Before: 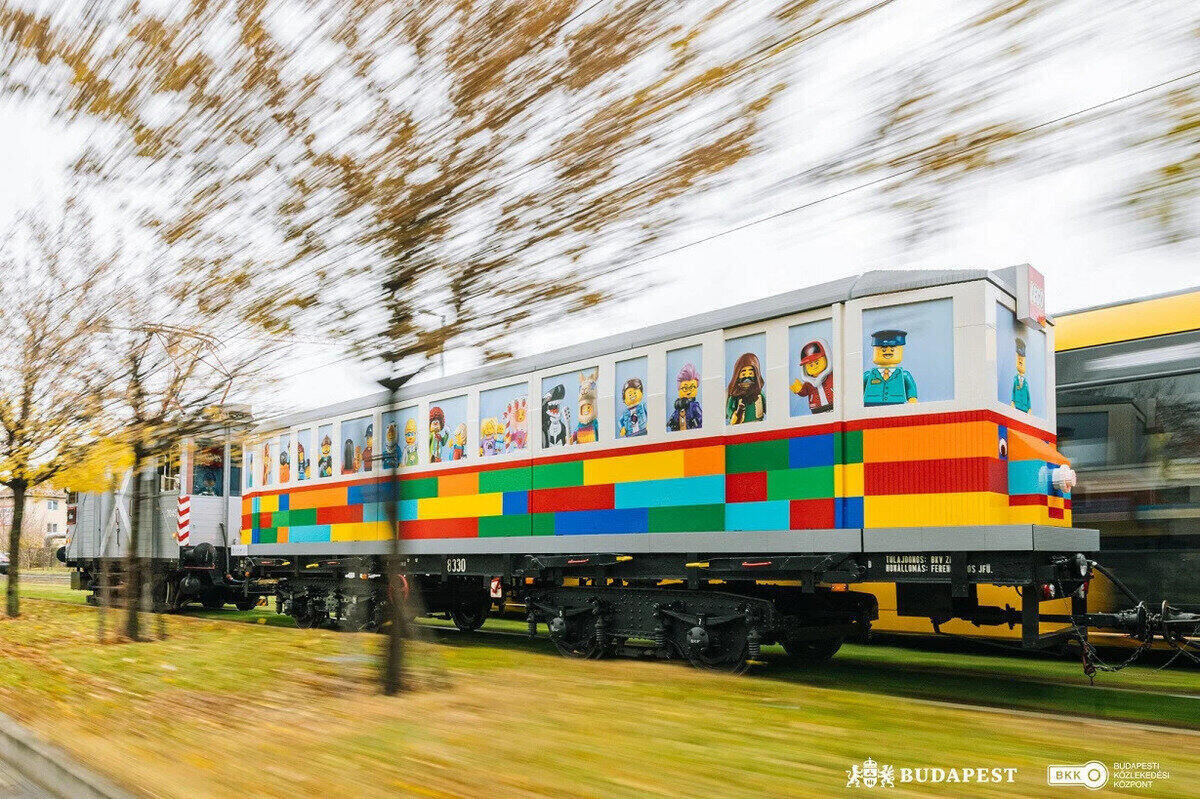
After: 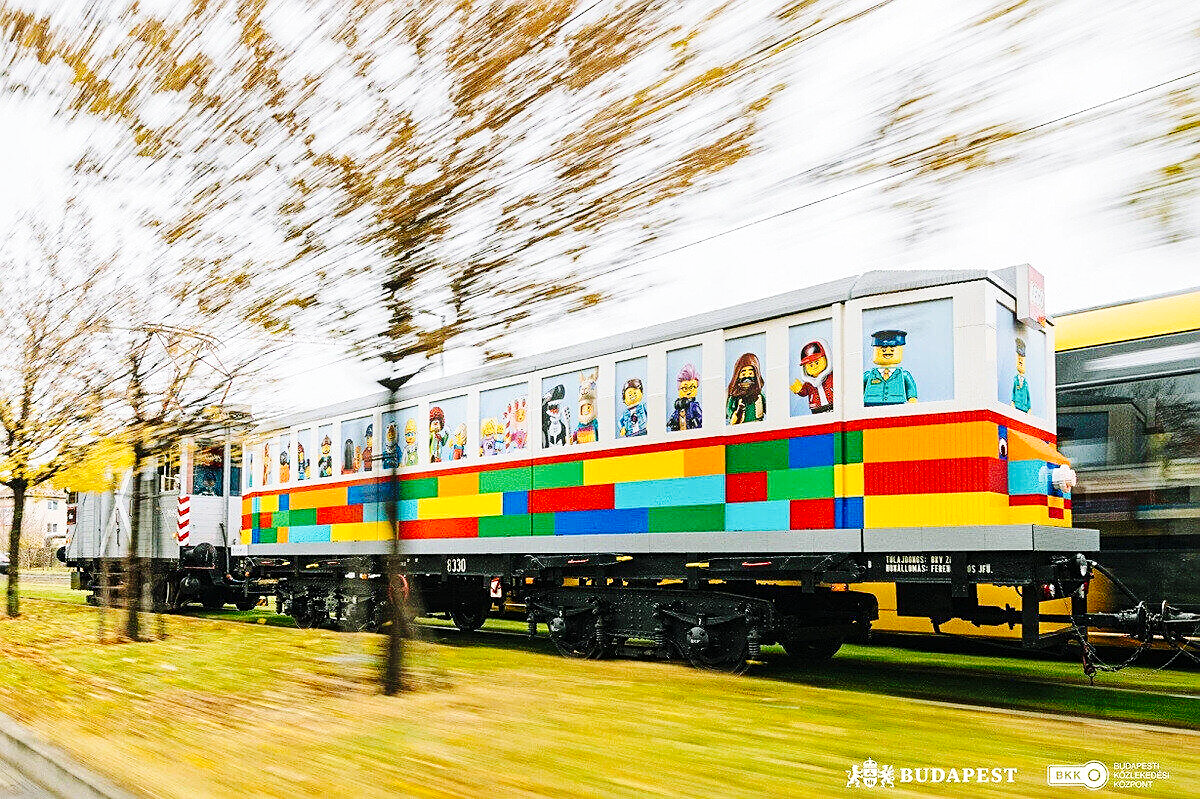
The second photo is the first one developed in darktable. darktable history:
sharpen: on, module defaults
white balance: emerald 1
base curve: curves: ch0 [(0, 0) (0.036, 0.025) (0.121, 0.166) (0.206, 0.329) (0.605, 0.79) (1, 1)], preserve colors none
